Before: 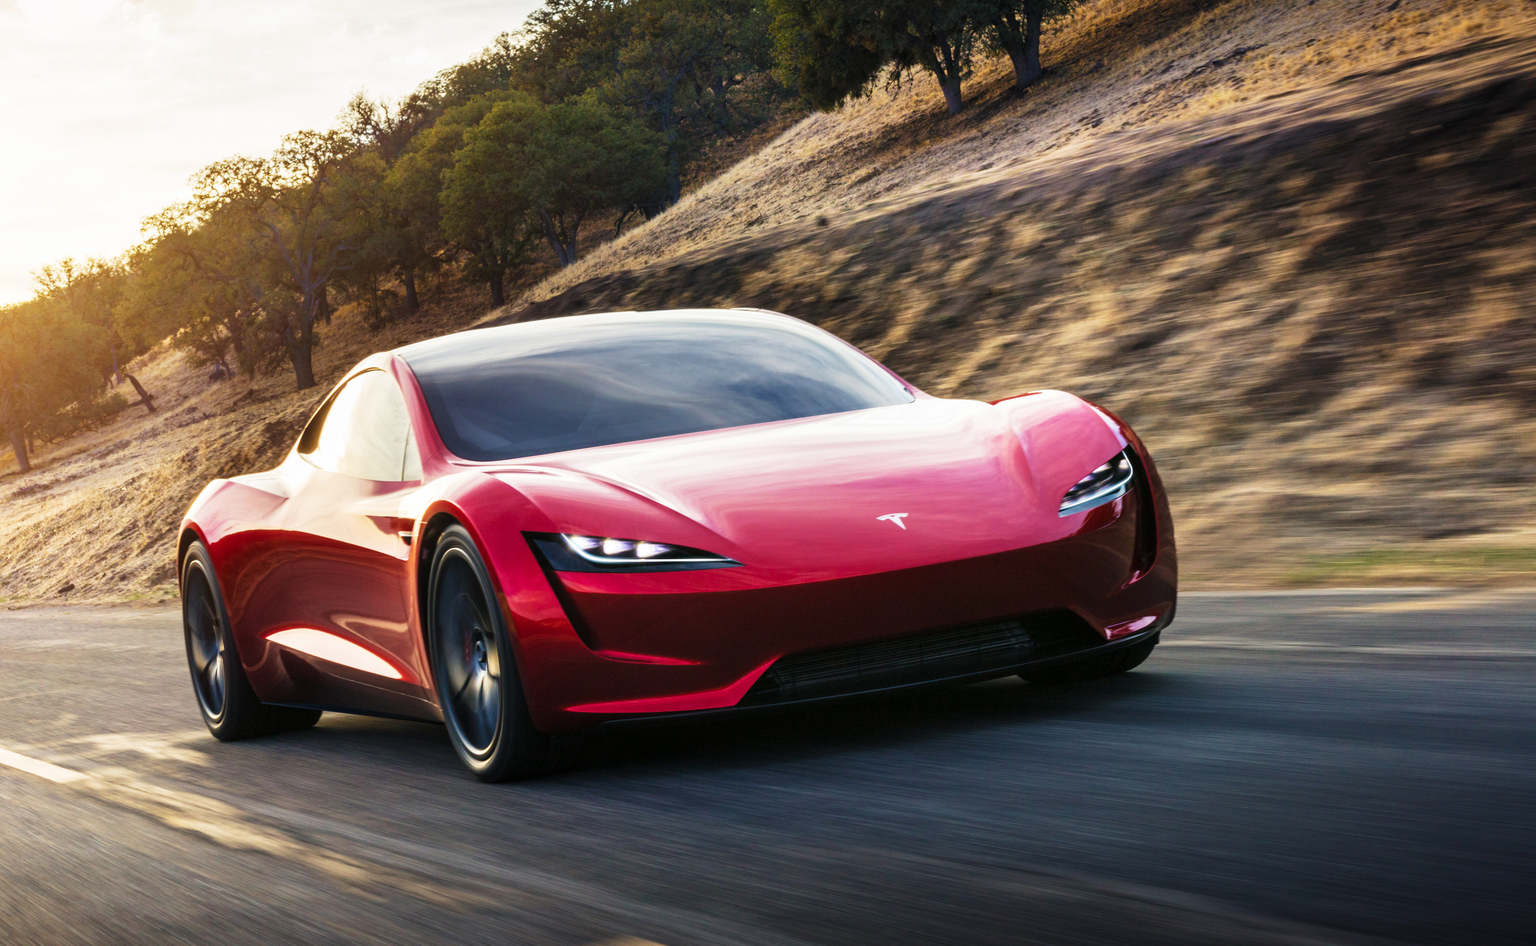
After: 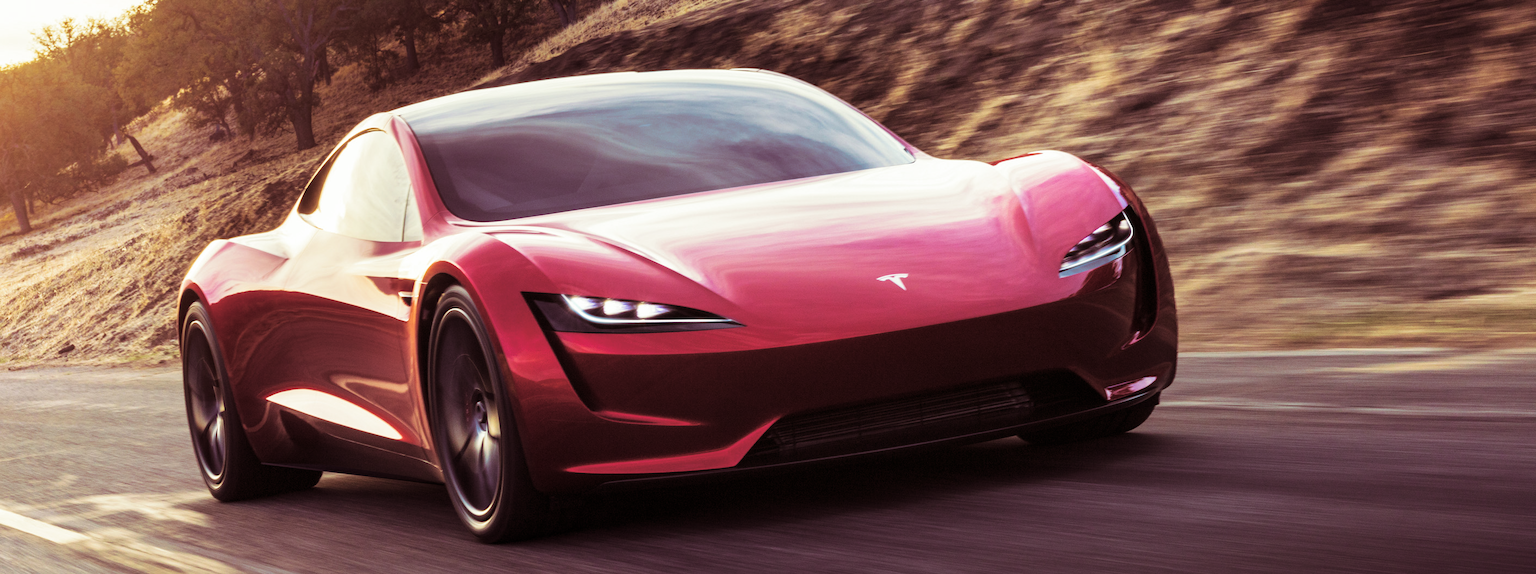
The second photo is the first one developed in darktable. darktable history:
crop and rotate: top 25.357%, bottom 13.942%
split-toning: on, module defaults
